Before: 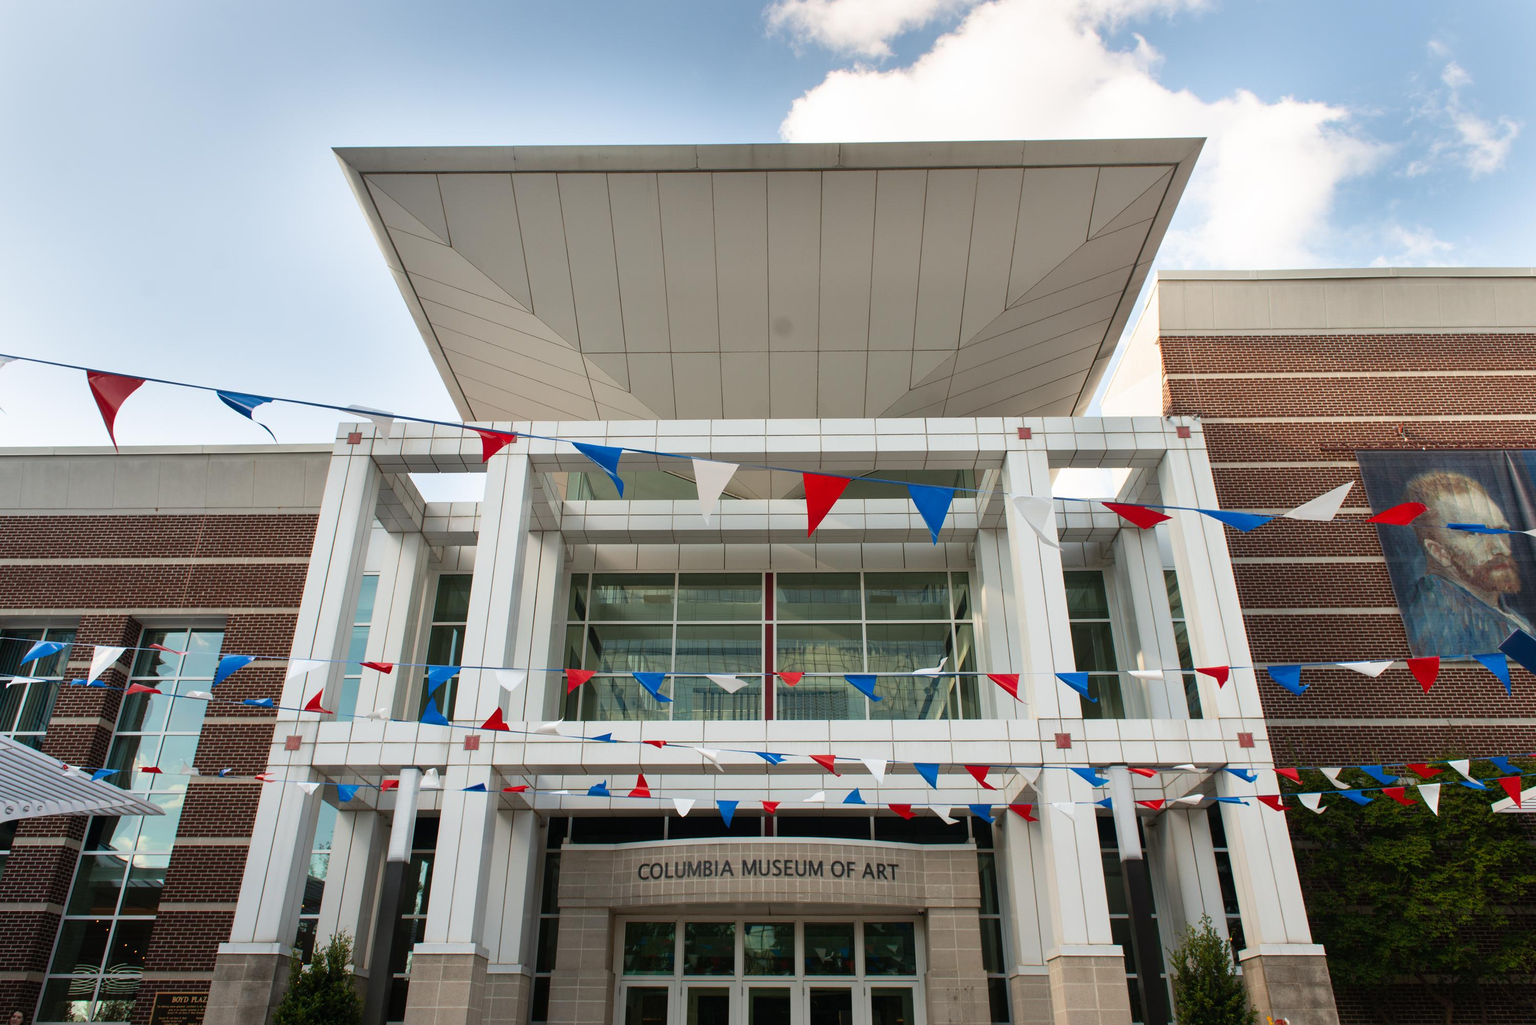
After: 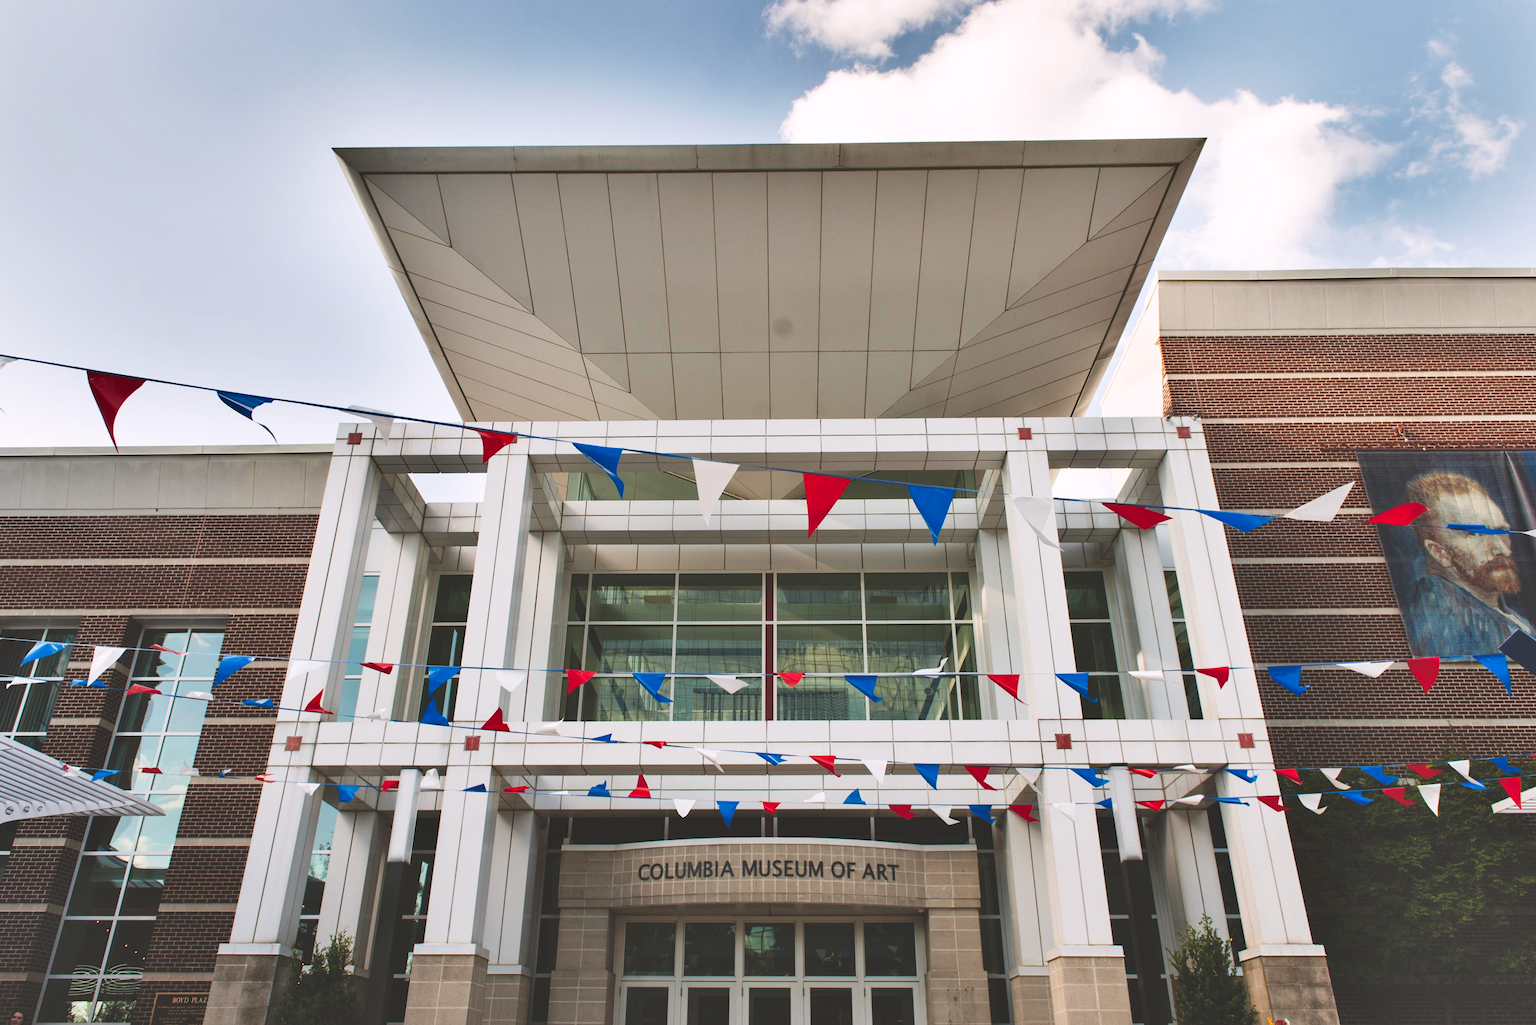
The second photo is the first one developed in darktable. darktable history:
shadows and highlights: shadows 53, soften with gaussian
rotate and perspective: automatic cropping off
tone curve: curves: ch0 [(0, 0) (0.003, 0.169) (0.011, 0.173) (0.025, 0.177) (0.044, 0.184) (0.069, 0.191) (0.1, 0.199) (0.136, 0.206) (0.177, 0.221) (0.224, 0.248) (0.277, 0.284) (0.335, 0.344) (0.399, 0.413) (0.468, 0.497) (0.543, 0.594) (0.623, 0.691) (0.709, 0.779) (0.801, 0.868) (0.898, 0.931) (1, 1)], preserve colors none
color correction: highlights a* 3.12, highlights b* -1.55, shadows a* -0.101, shadows b* 2.52, saturation 0.98
